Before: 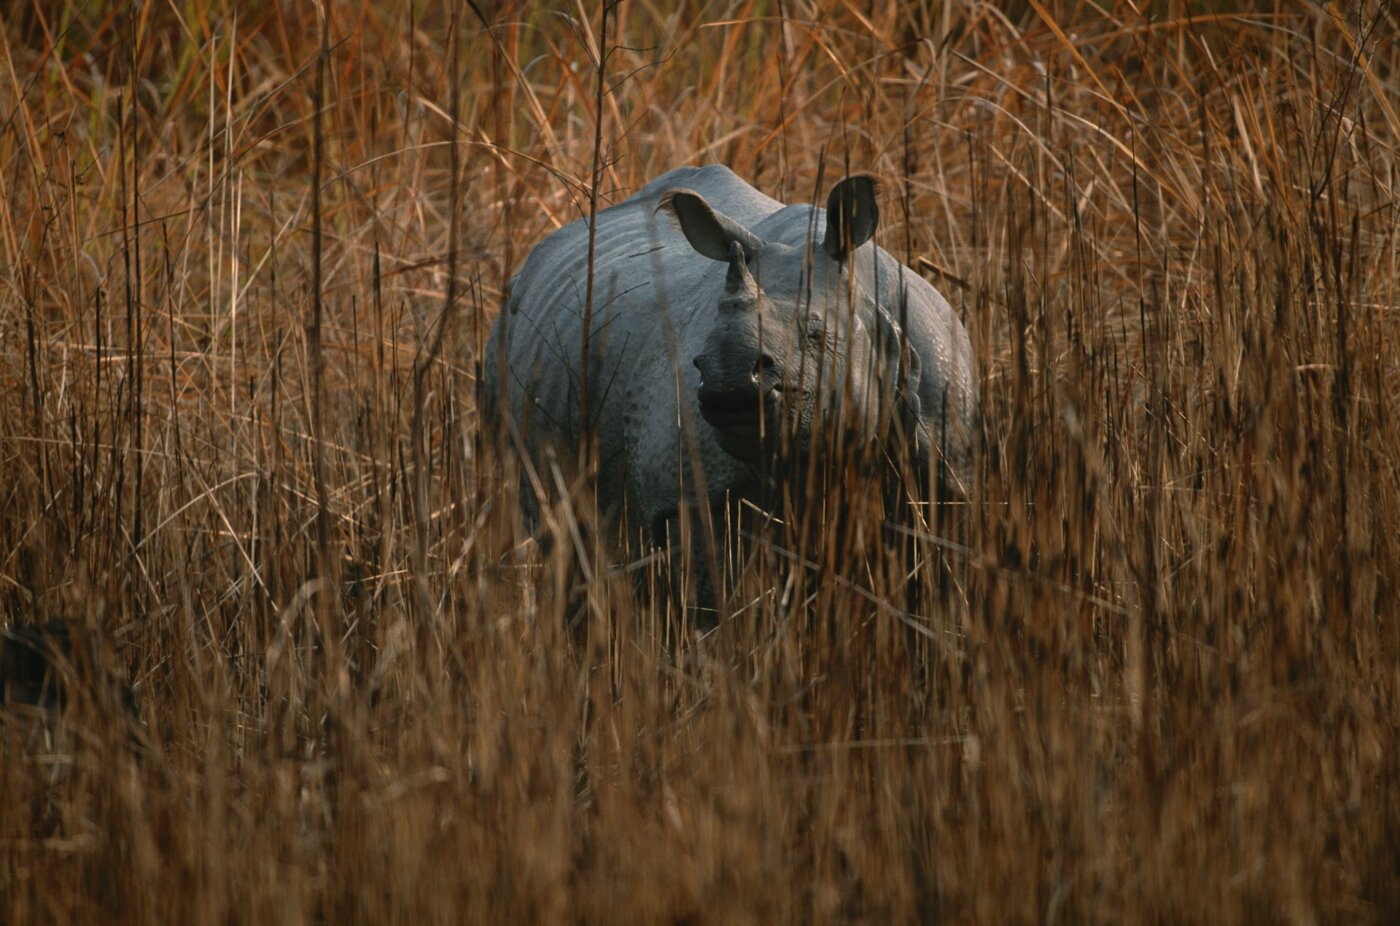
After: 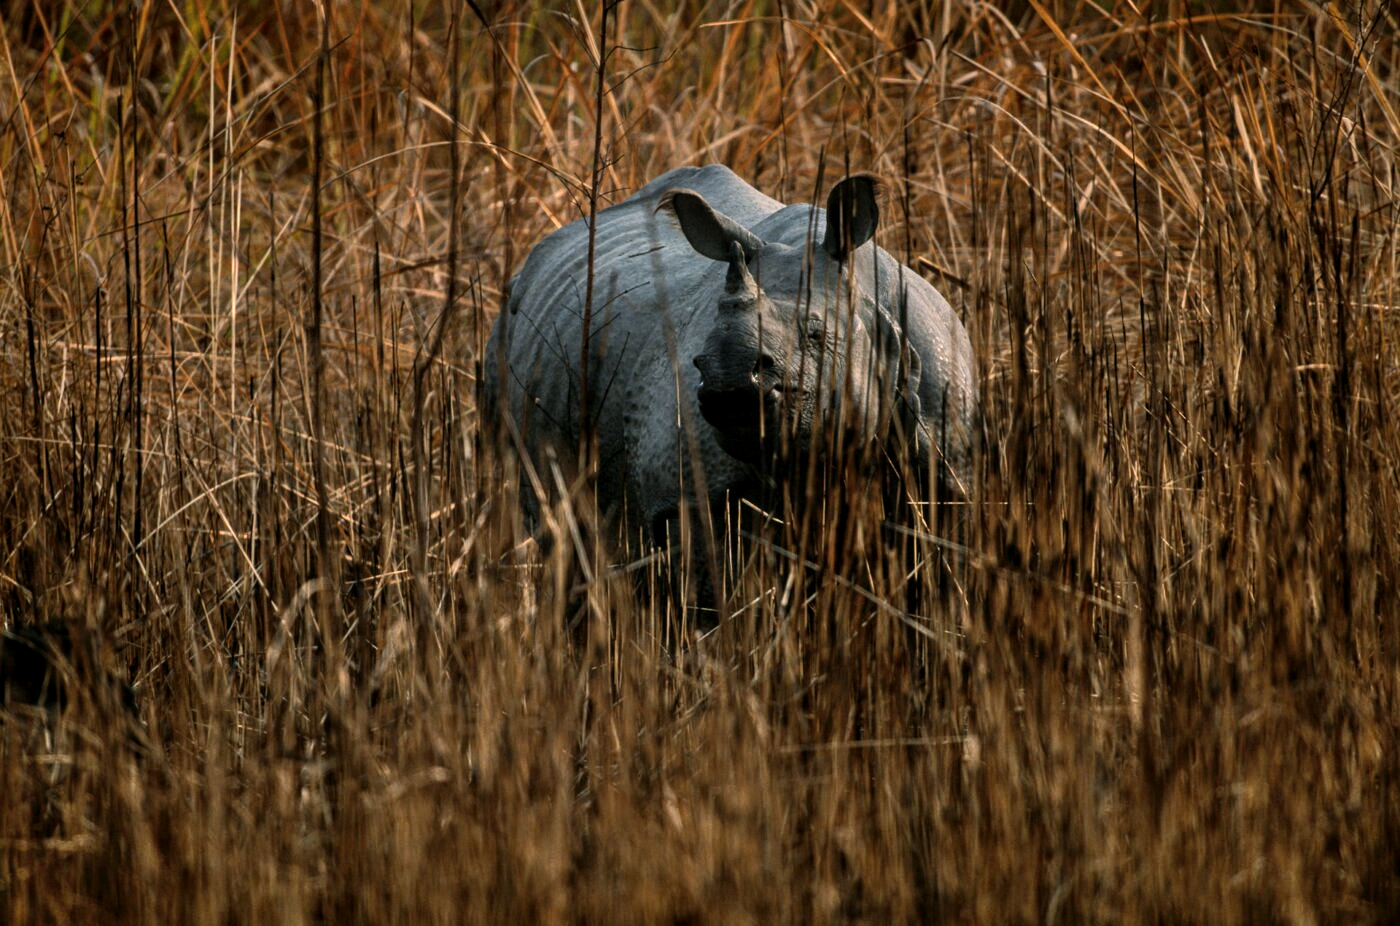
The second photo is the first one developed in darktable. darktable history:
color balance rgb: shadows lift › luminance -10%, power › luminance -9%, linear chroma grading › global chroma 10%, global vibrance 10%, contrast 15%, saturation formula JzAzBz (2021)
shadows and highlights: soften with gaussian
local contrast: on, module defaults
exposure: exposure -0.064 EV, compensate highlight preservation false
